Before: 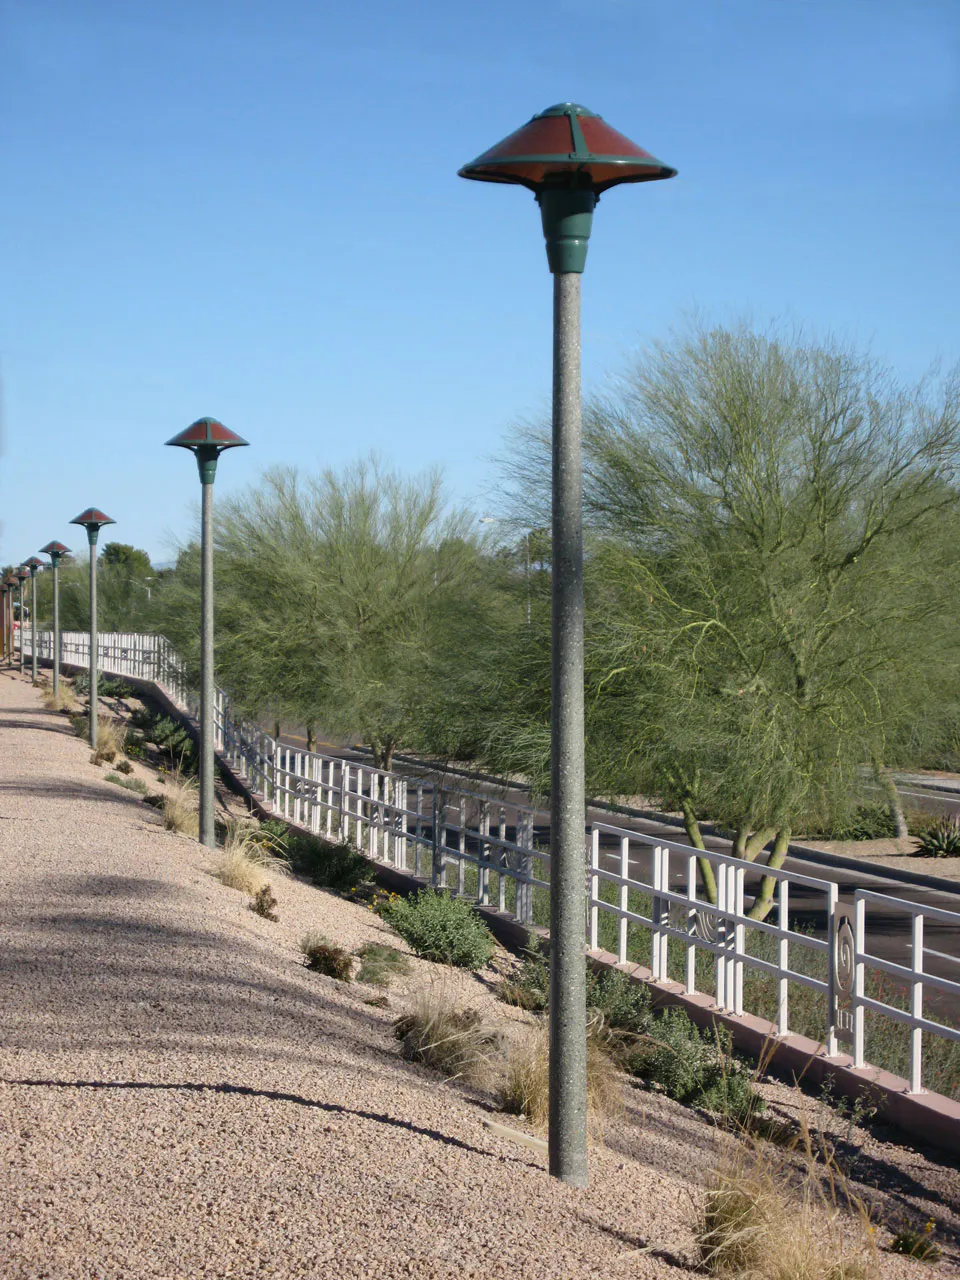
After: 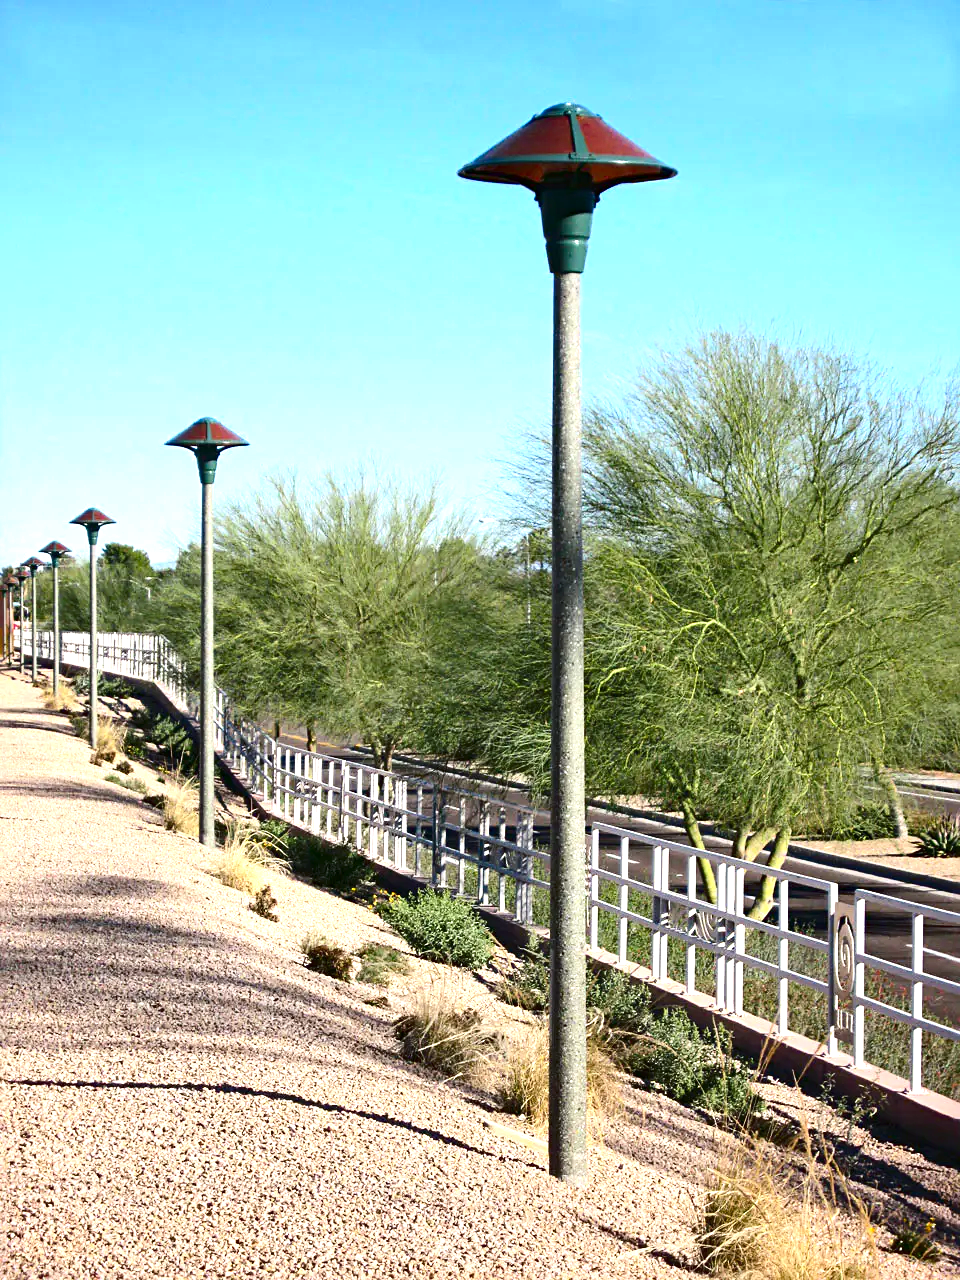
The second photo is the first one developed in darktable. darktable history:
haze removal: compatibility mode true, adaptive false
exposure: black level correction -0.001, exposure 1.112 EV, compensate highlight preservation false
sharpen: radius 2.516, amount 0.323
contrast brightness saturation: contrast 0.187, brightness -0.111, saturation 0.207
